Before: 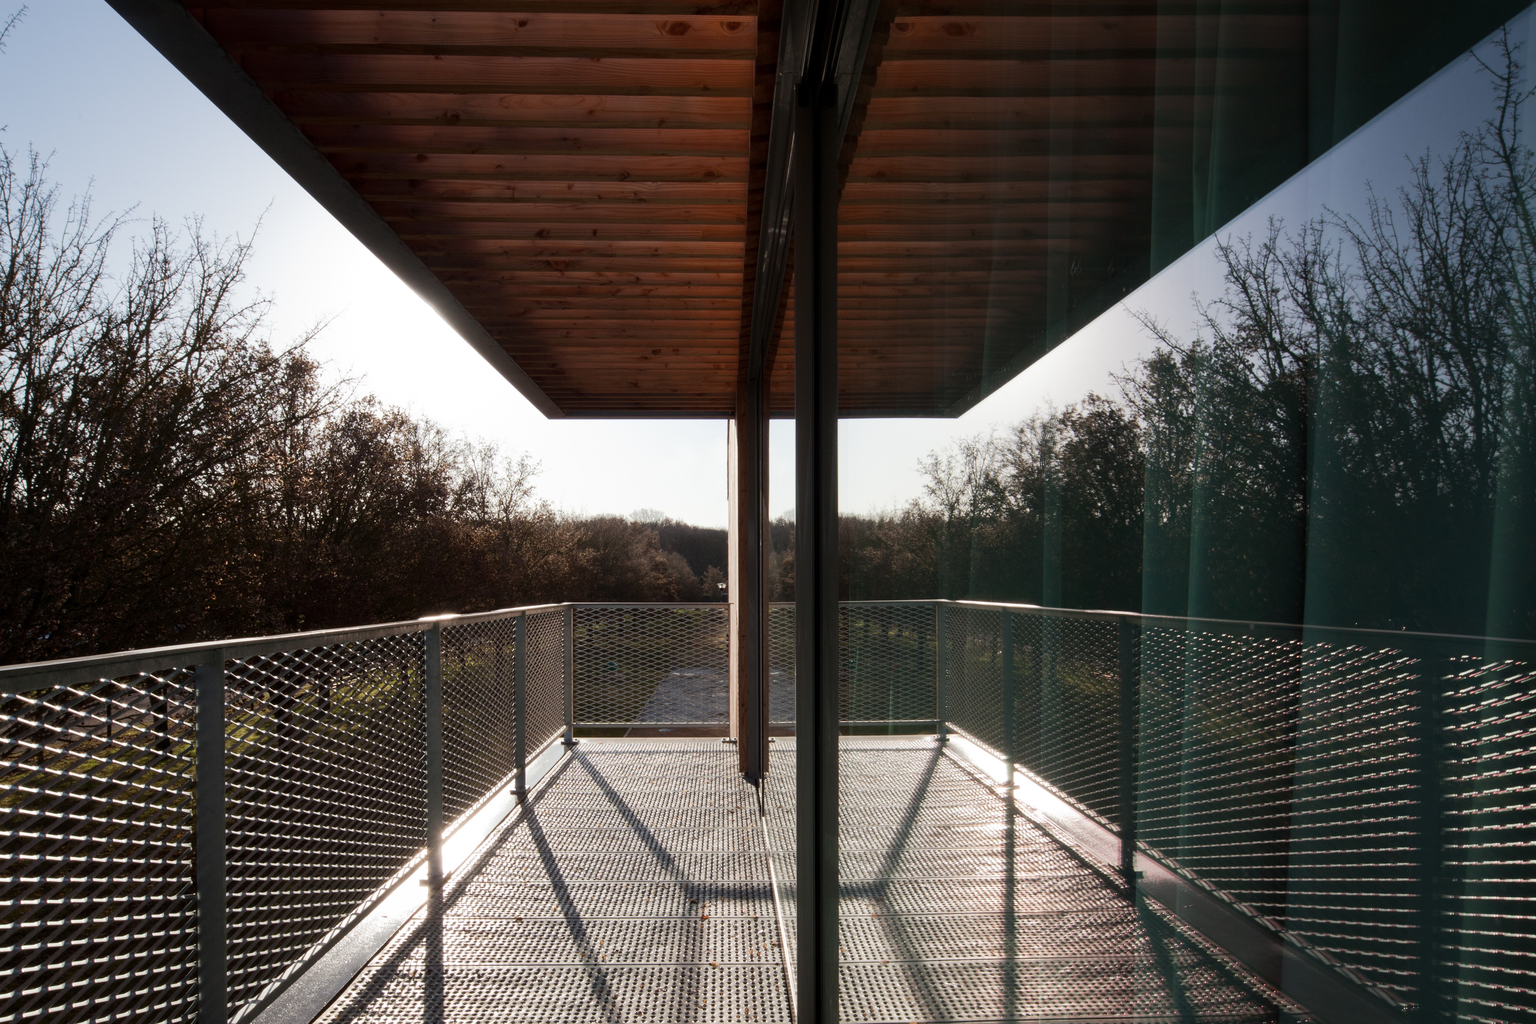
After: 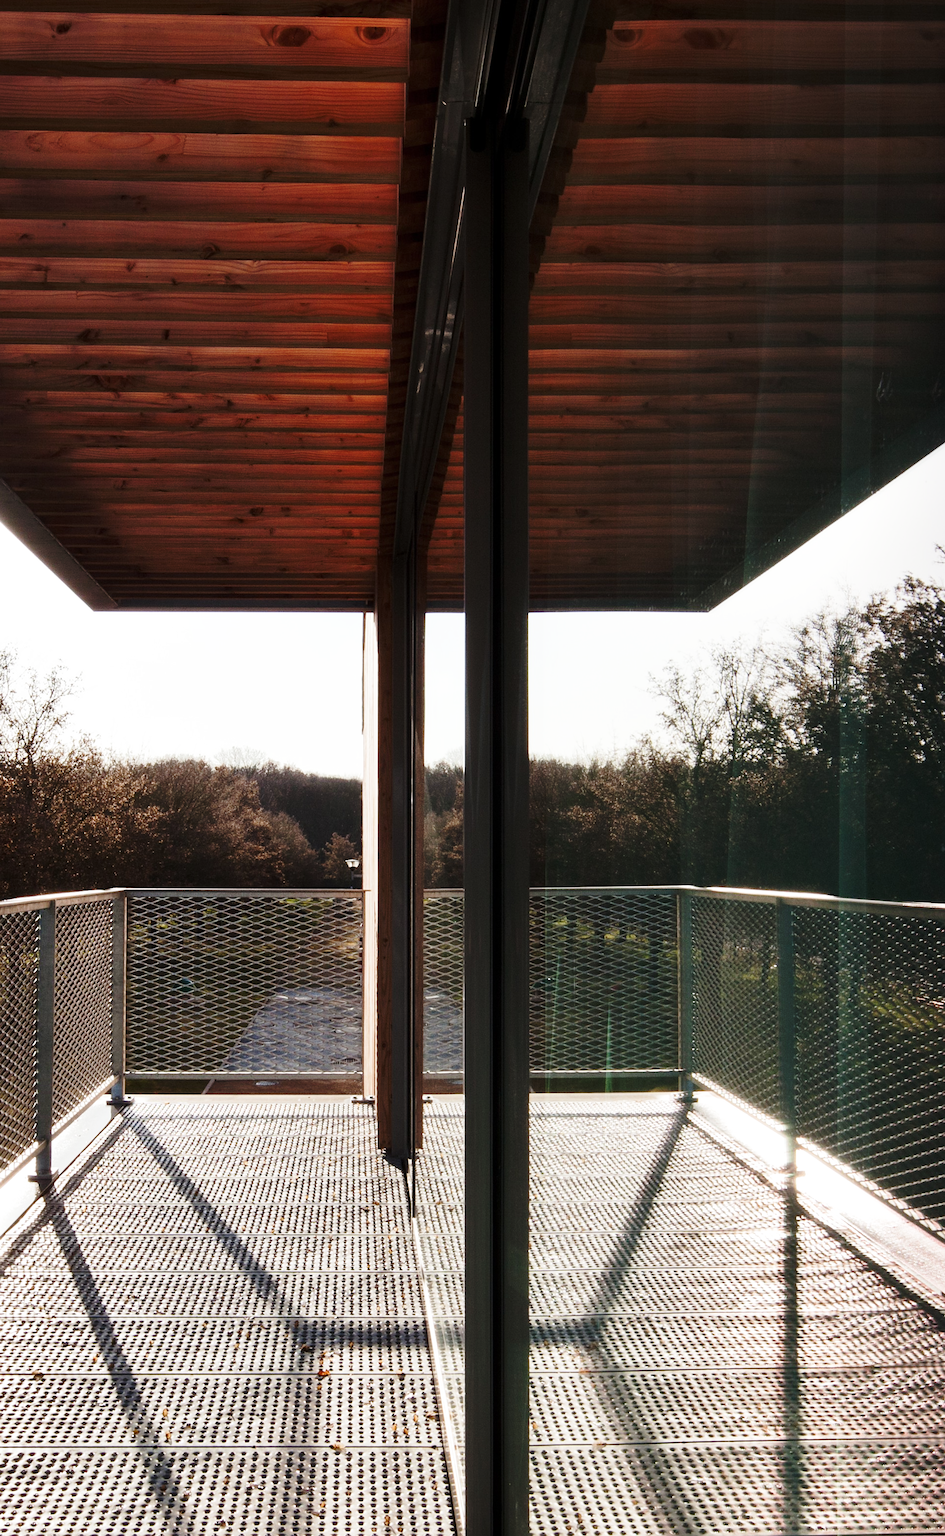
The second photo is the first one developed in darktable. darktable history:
shadows and highlights: shadows 22.7, highlights -48.71, soften with gaussian
crop: left 31.229%, right 27.105%
sharpen: amount 0.2
base curve: curves: ch0 [(0, 0) (0.036, 0.037) (0.121, 0.228) (0.46, 0.76) (0.859, 0.983) (1, 1)], preserve colors none
rotate and perspective: rotation 0.226°, lens shift (vertical) -0.042, crop left 0.023, crop right 0.982, crop top 0.006, crop bottom 0.994
